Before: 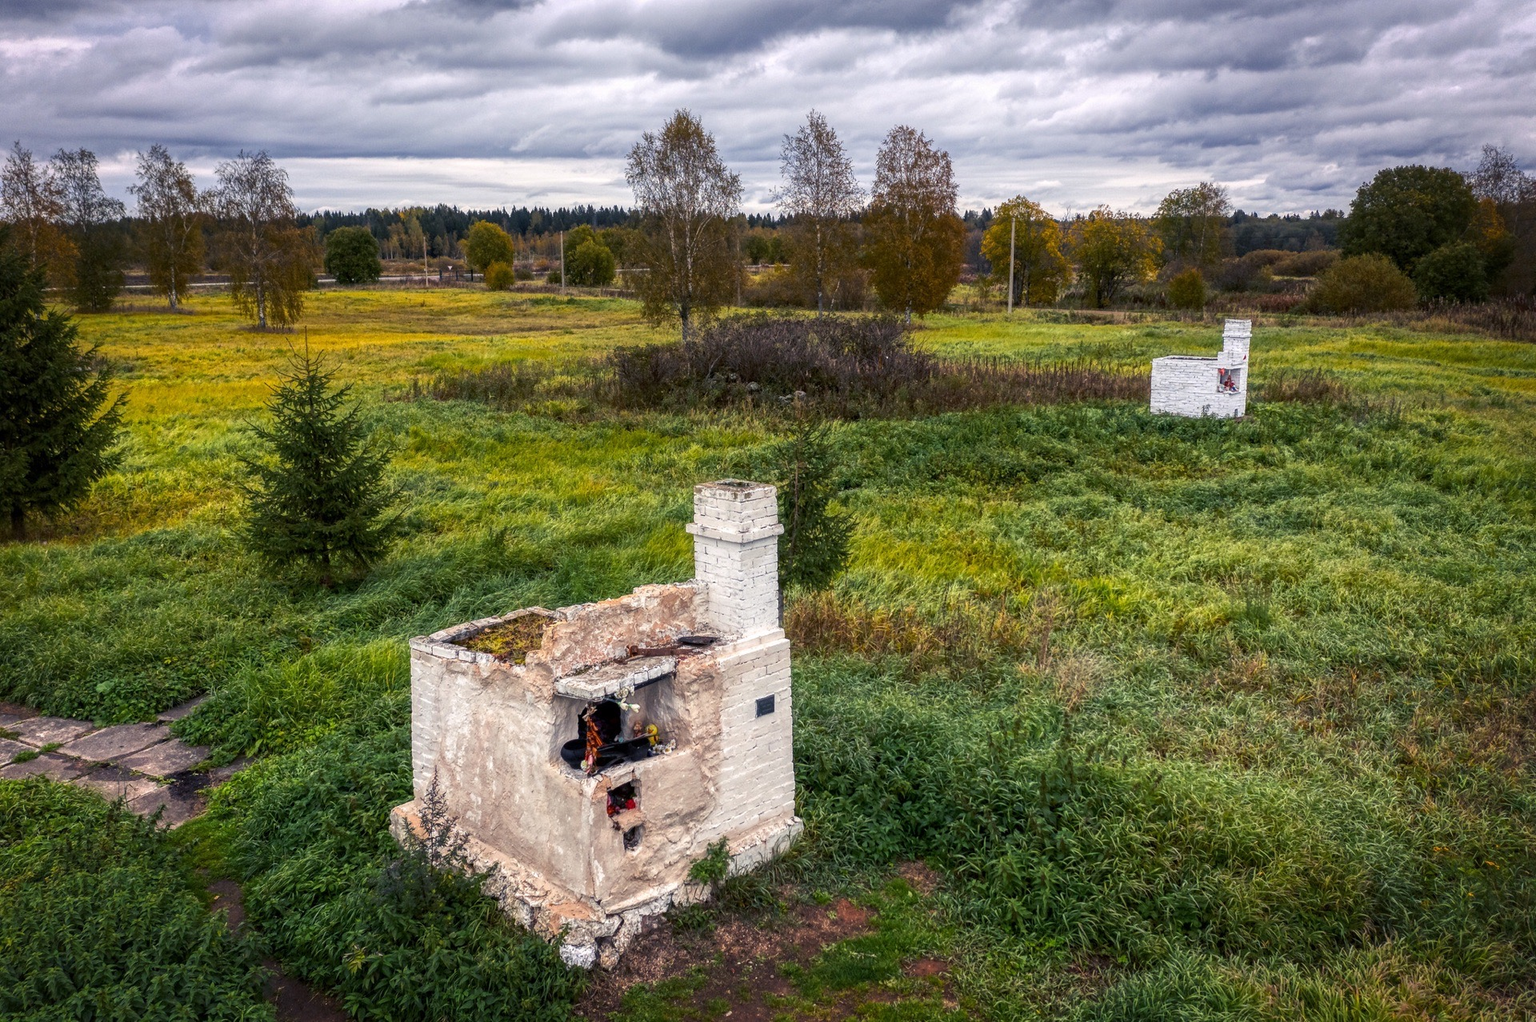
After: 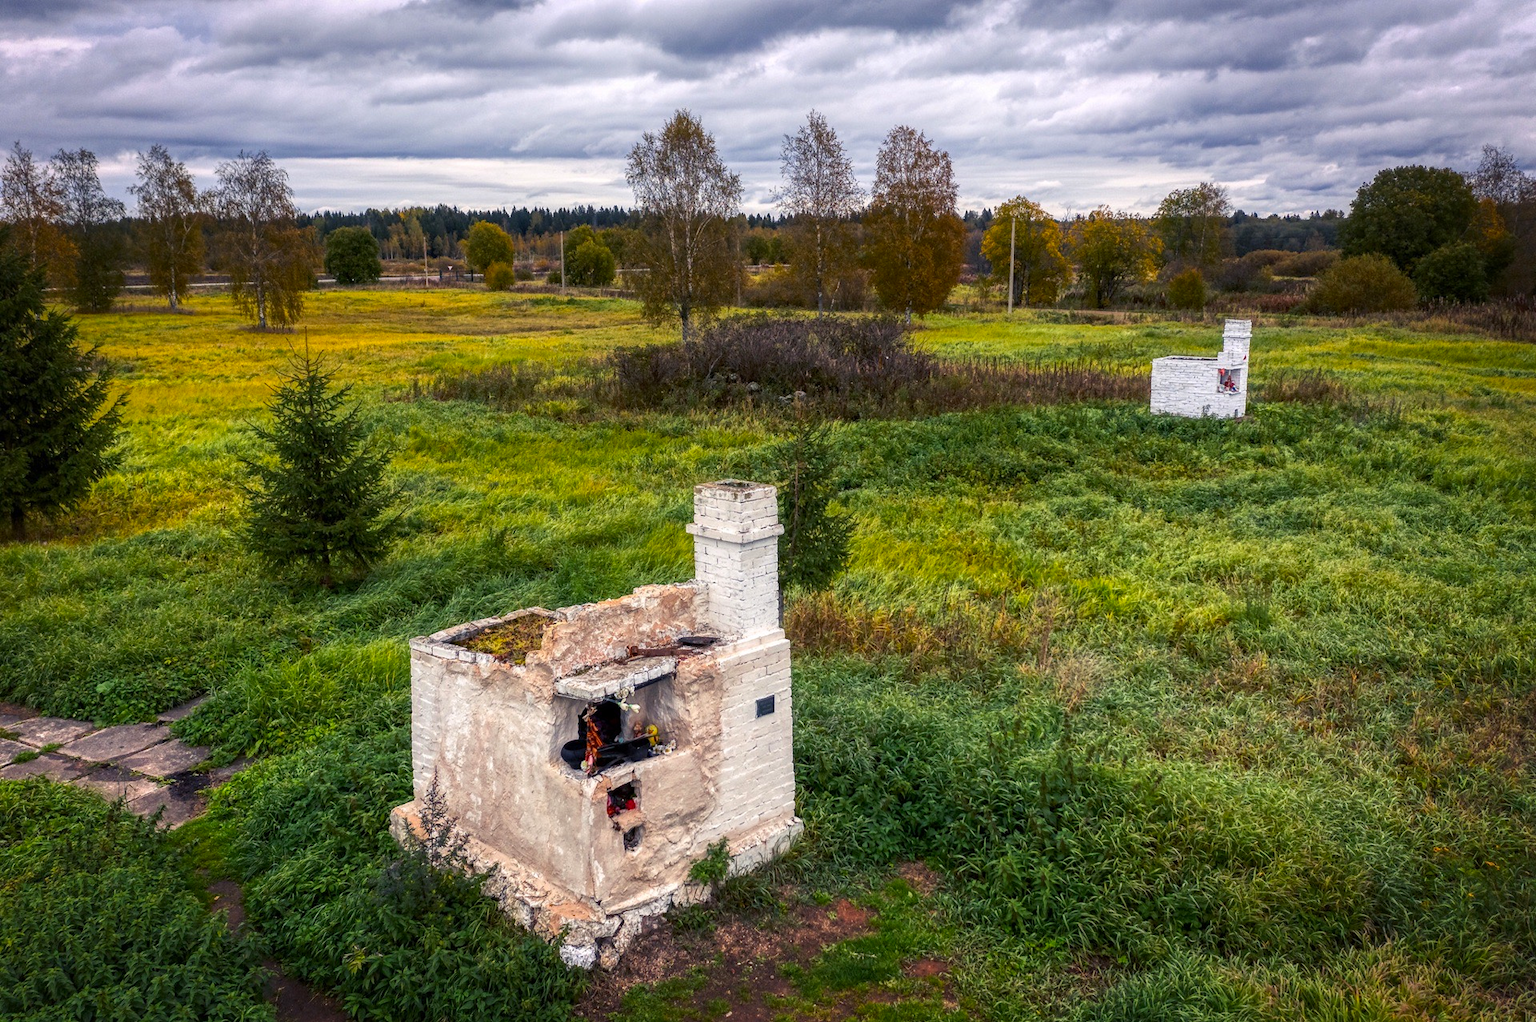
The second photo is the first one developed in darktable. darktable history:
contrast brightness saturation: contrast 0.04, saturation 0.156
